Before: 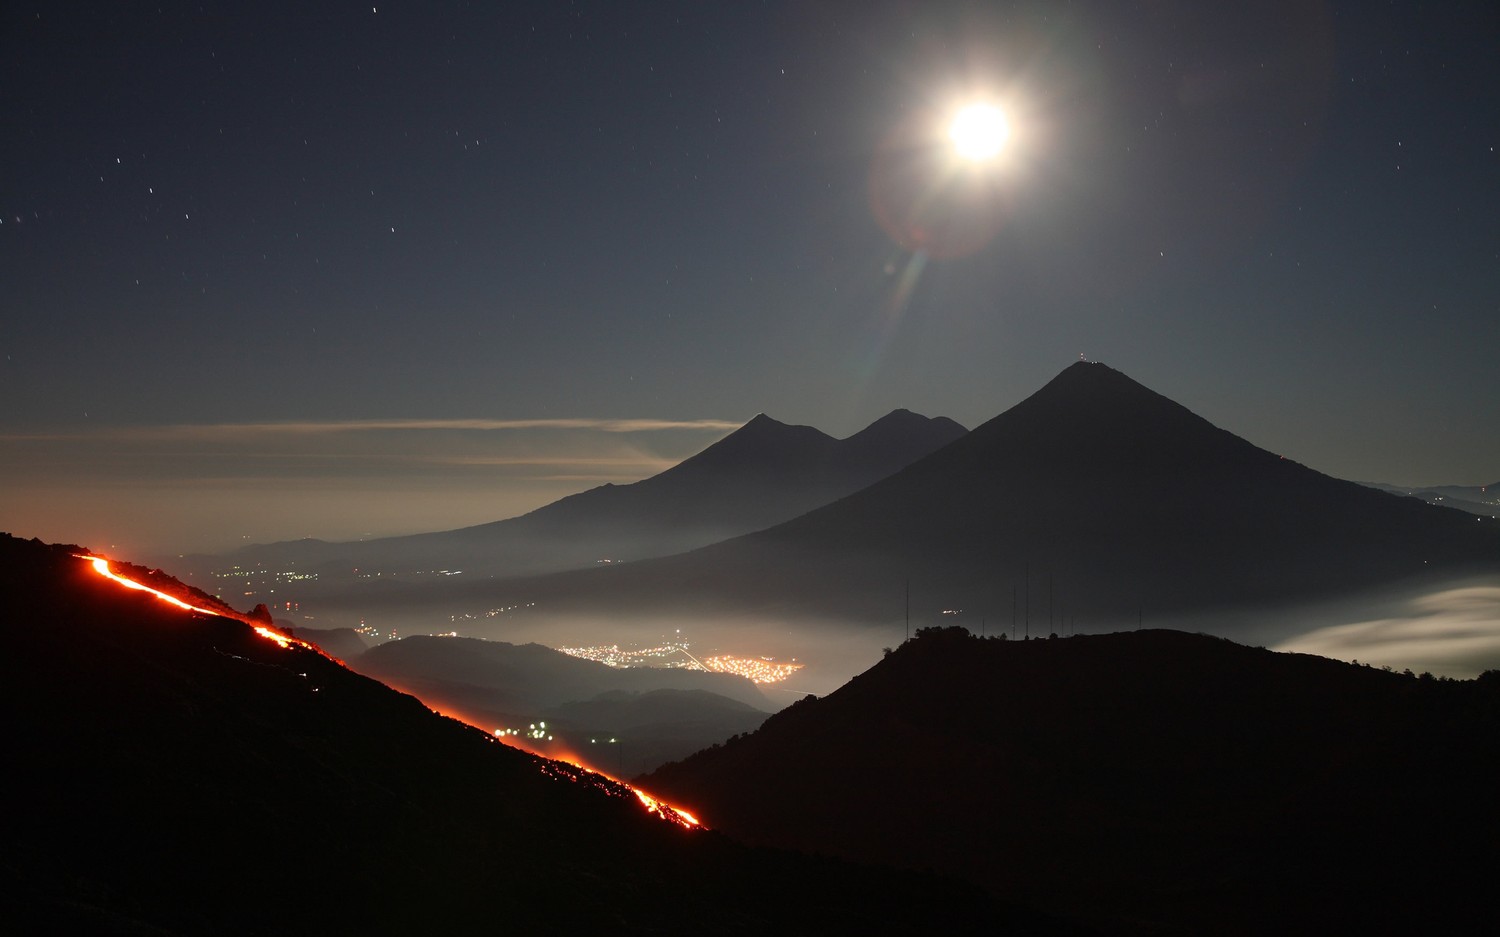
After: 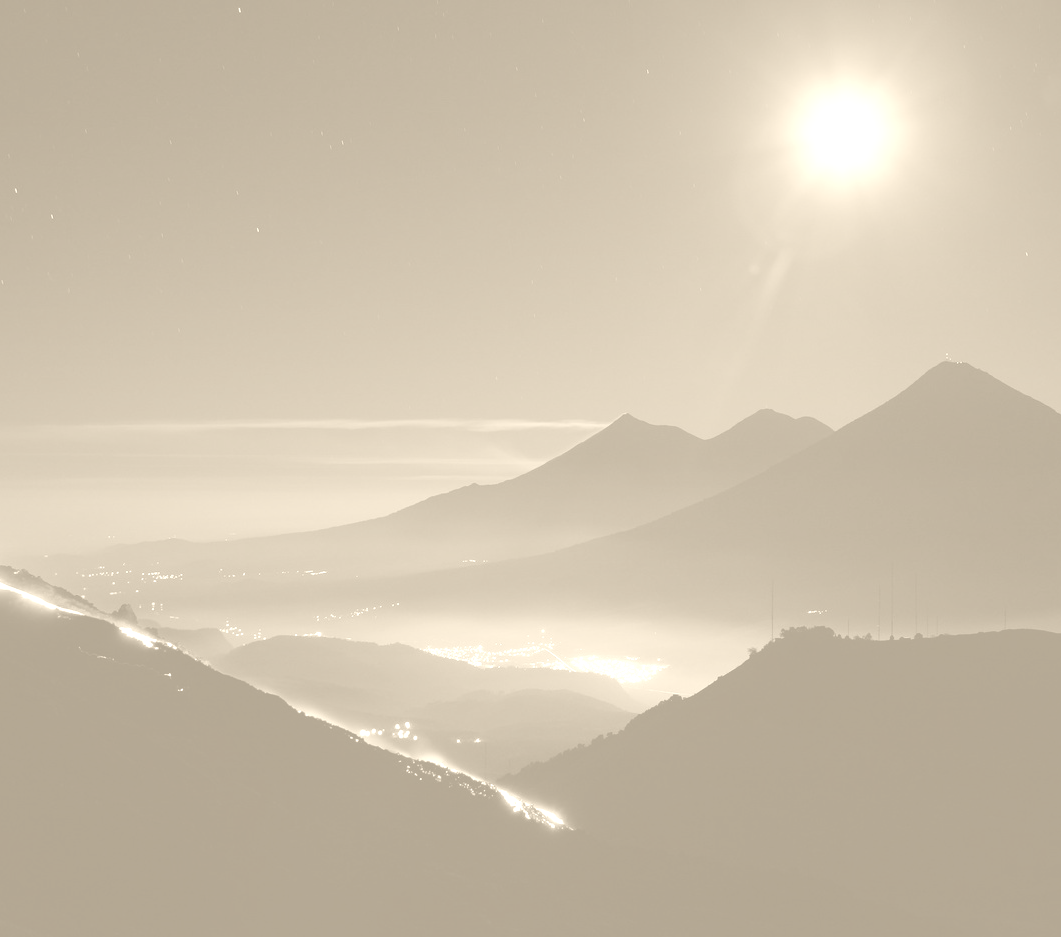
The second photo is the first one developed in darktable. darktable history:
crop and rotate: left 9.061%, right 20.142%
colorize: hue 36°, saturation 71%, lightness 80.79%
color balance rgb: linear chroma grading › global chroma 15%, perceptual saturation grading › global saturation 30%
graduated density: hue 238.83°, saturation 50%
